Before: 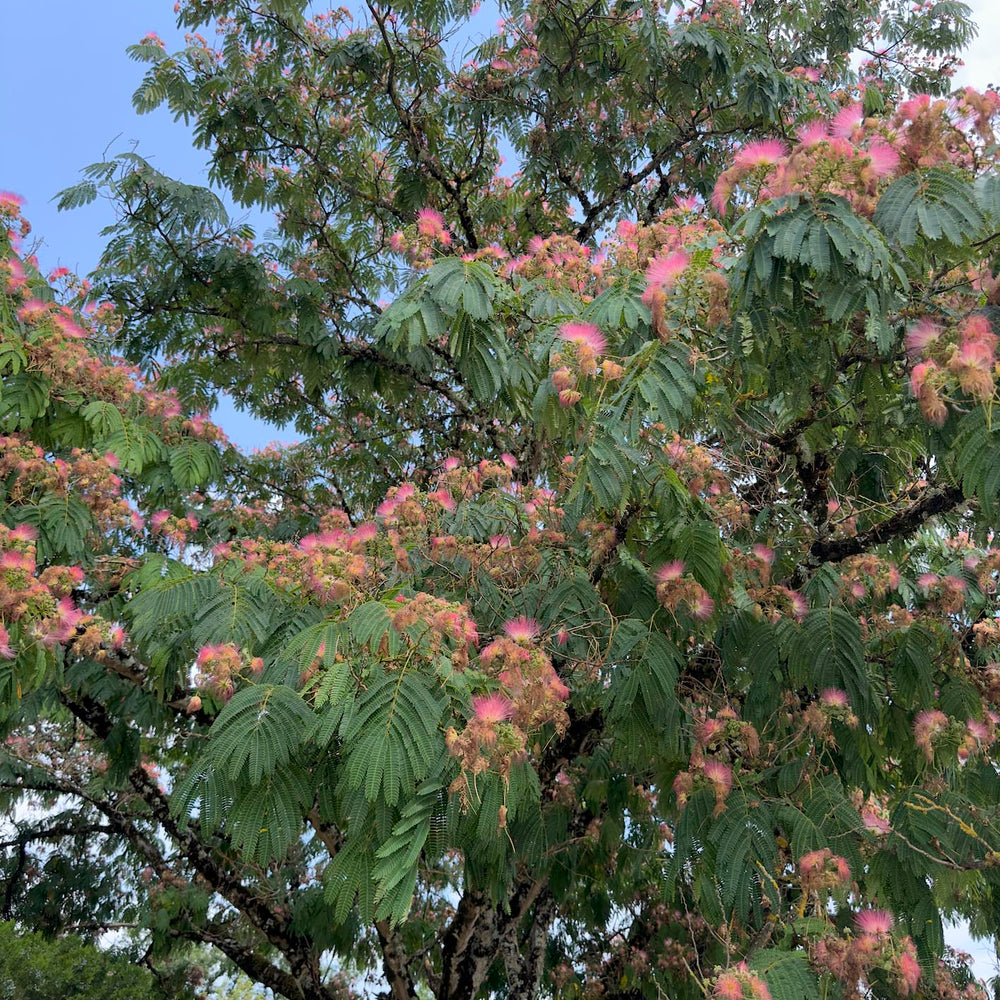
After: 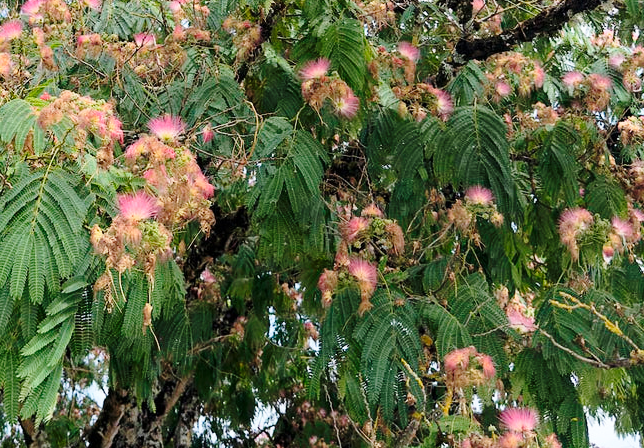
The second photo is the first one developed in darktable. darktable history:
base curve: curves: ch0 [(0, 0) (0.028, 0.03) (0.121, 0.232) (0.46, 0.748) (0.859, 0.968) (1, 1)], preserve colors none
crop and rotate: left 35.509%, top 50.238%, bottom 4.934%
